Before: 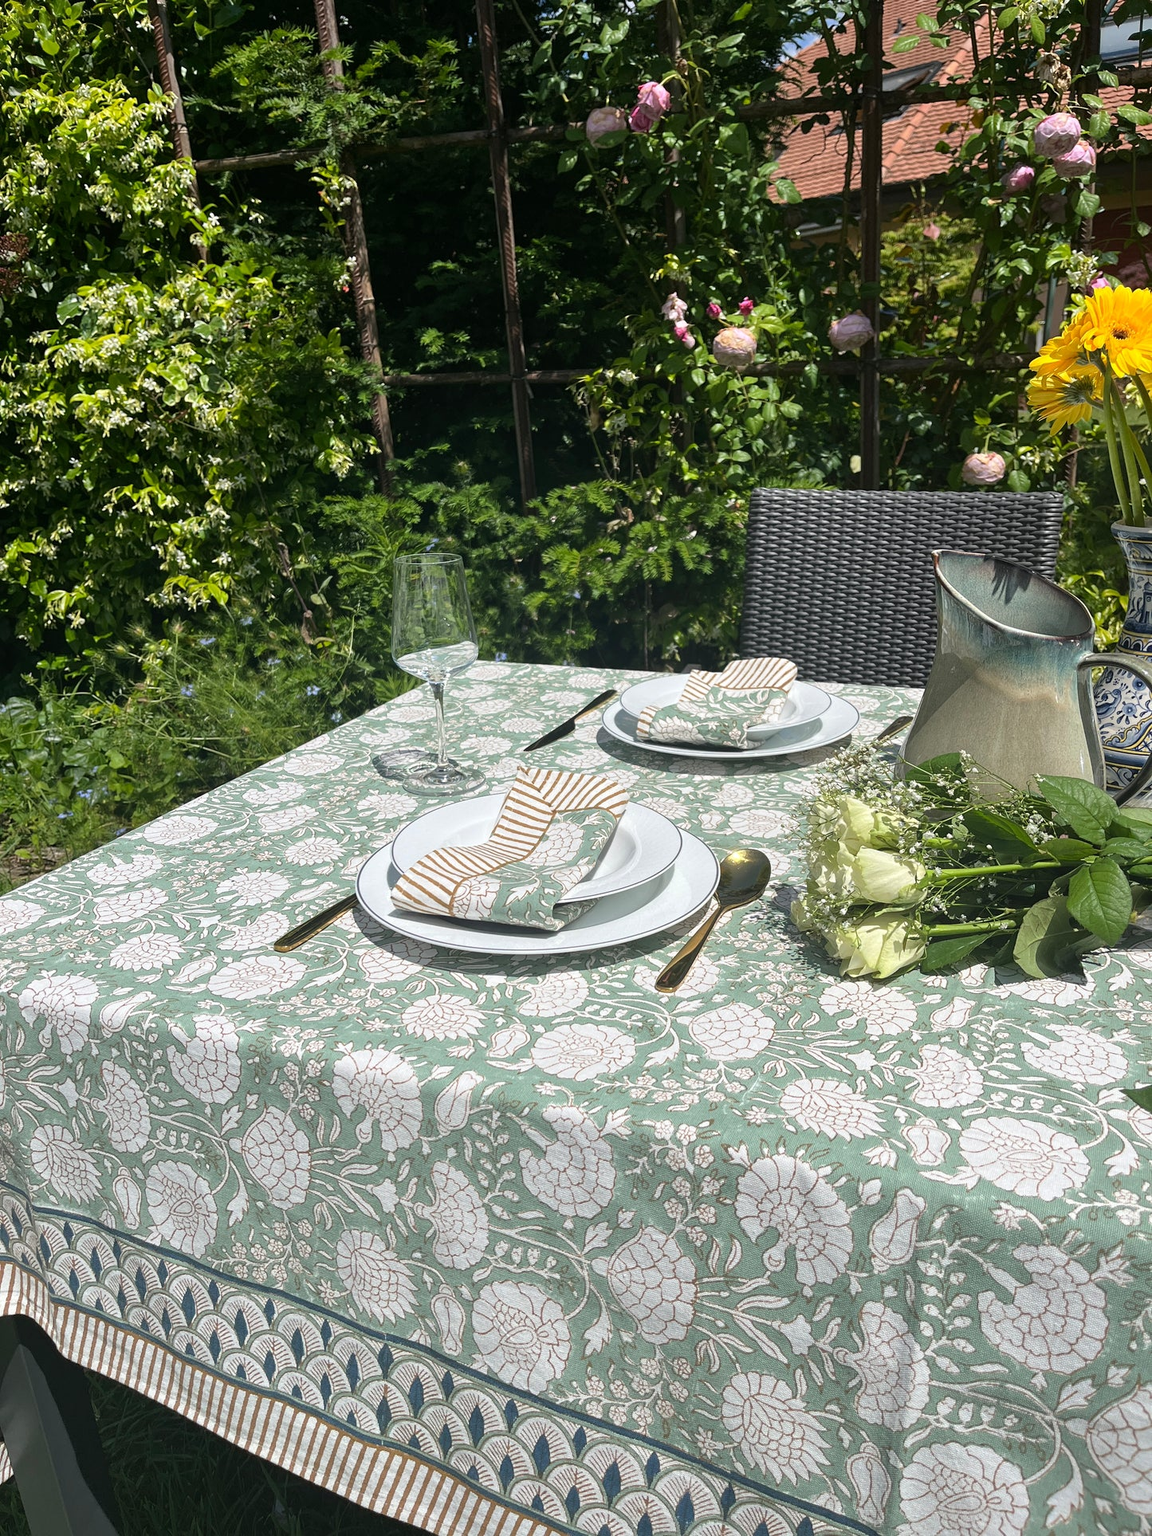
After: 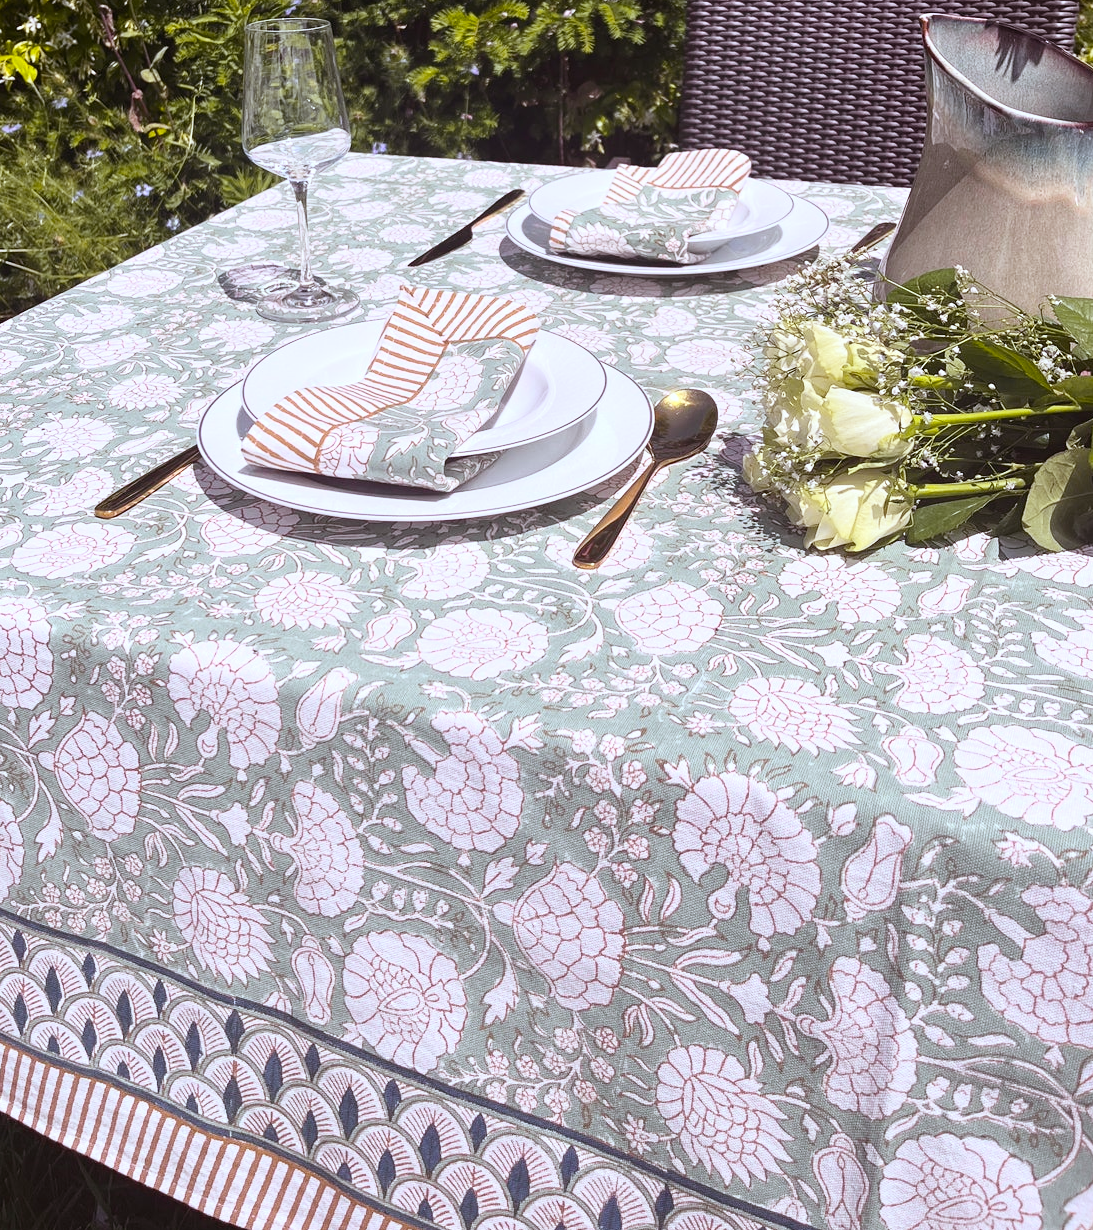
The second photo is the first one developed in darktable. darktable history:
crop and rotate: left 17.299%, top 35.115%, right 7.015%, bottom 1.024%
white balance: red 0.967, blue 1.119, emerald 0.756
tone curve: curves: ch0 [(0, 0.003) (0.117, 0.101) (0.257, 0.246) (0.408, 0.432) (0.632, 0.716) (0.795, 0.884) (1, 1)]; ch1 [(0, 0) (0.227, 0.197) (0.405, 0.421) (0.501, 0.501) (0.522, 0.526) (0.546, 0.564) (0.589, 0.602) (0.696, 0.761) (0.976, 0.992)]; ch2 [(0, 0) (0.208, 0.176) (0.377, 0.38) (0.5, 0.5) (0.537, 0.534) (0.571, 0.577) (0.627, 0.64) (0.698, 0.76) (1, 1)], color space Lab, independent channels, preserve colors none
rgb levels: mode RGB, independent channels, levels [[0, 0.474, 1], [0, 0.5, 1], [0, 0.5, 1]]
